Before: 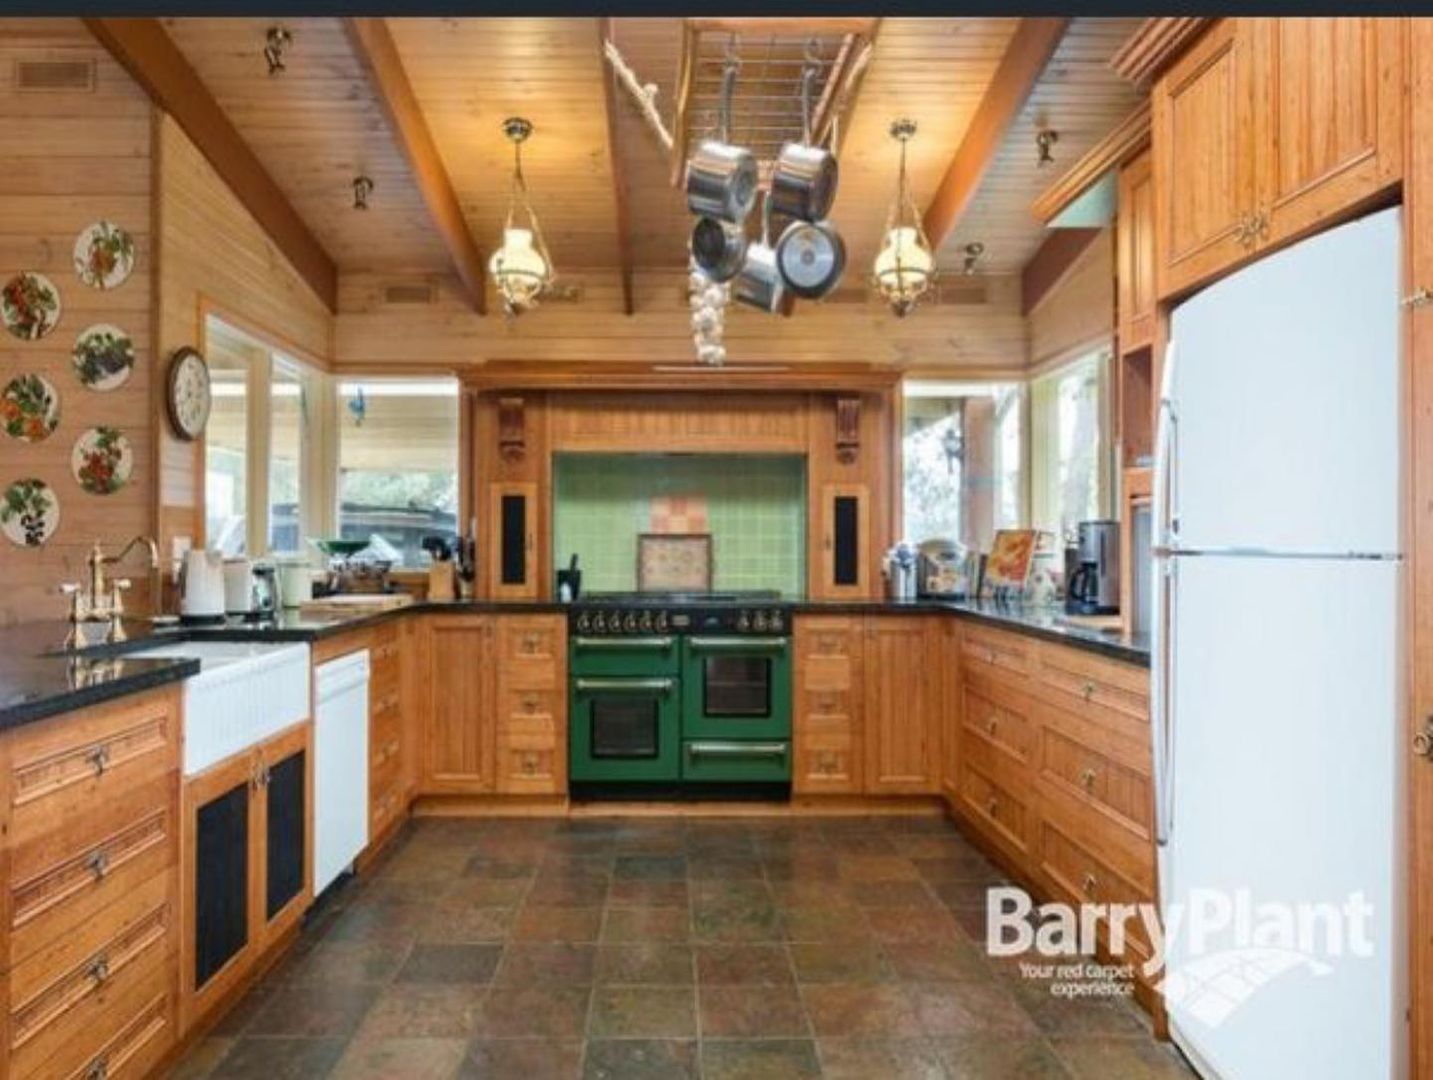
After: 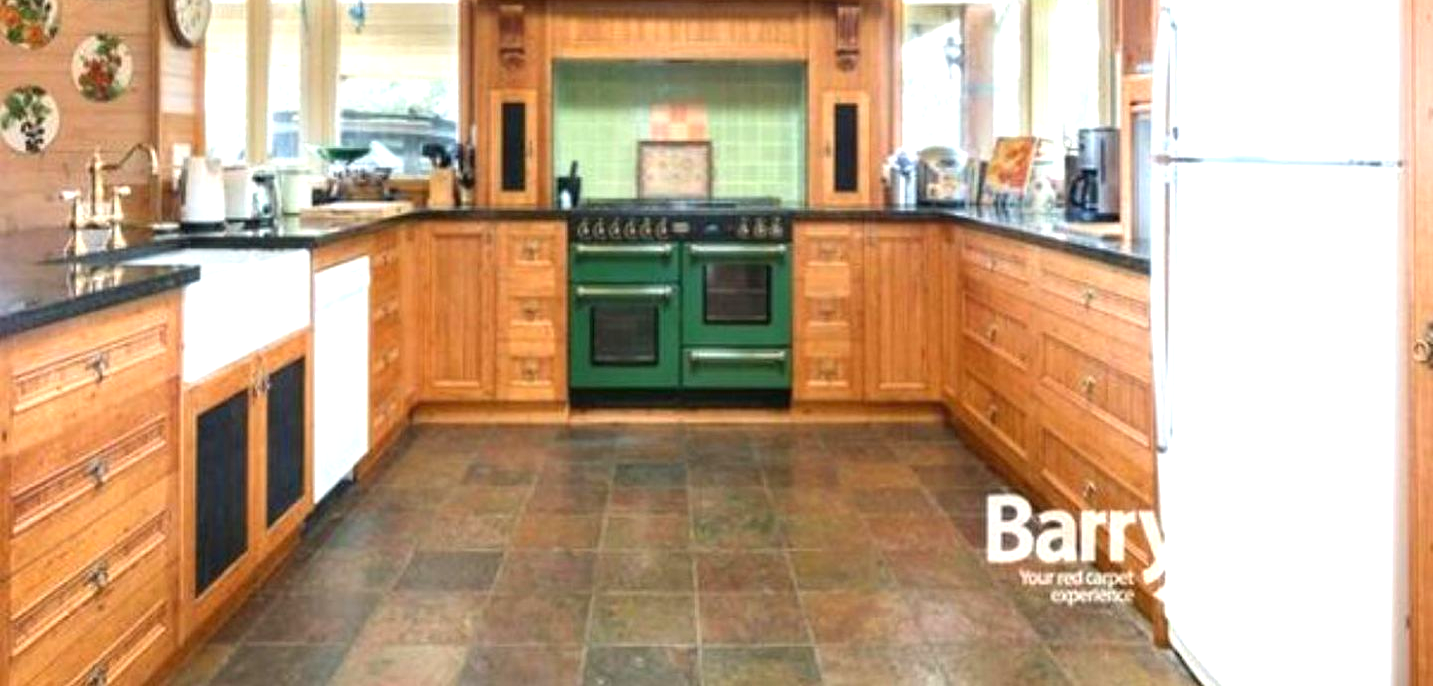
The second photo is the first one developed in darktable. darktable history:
exposure: black level correction 0, exposure 0.9 EV, compensate highlight preservation false
crop and rotate: top 36.435%
